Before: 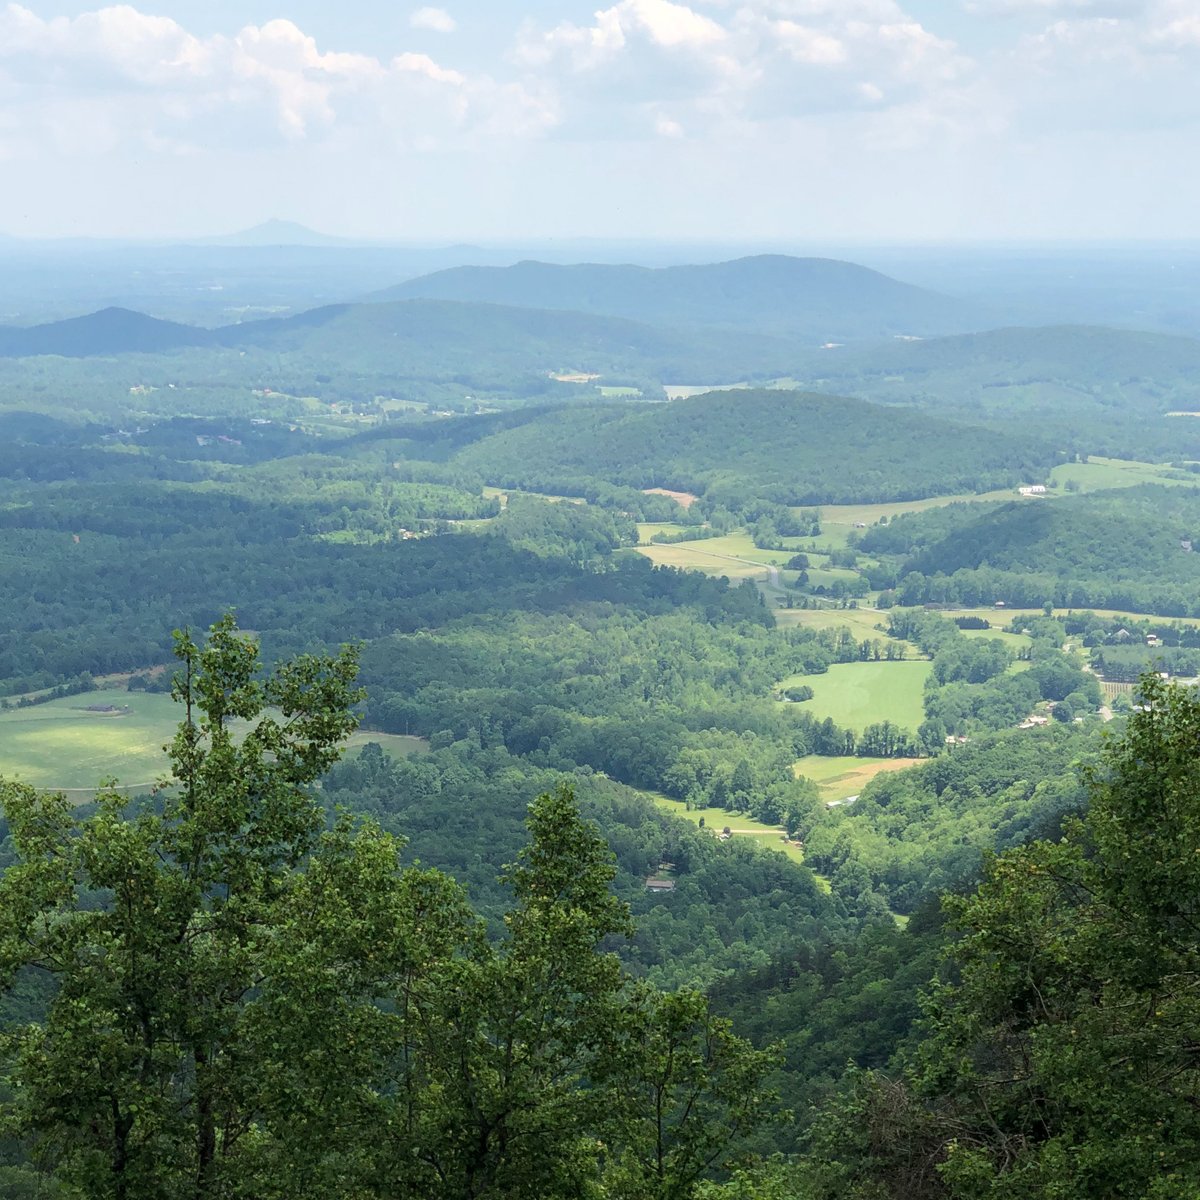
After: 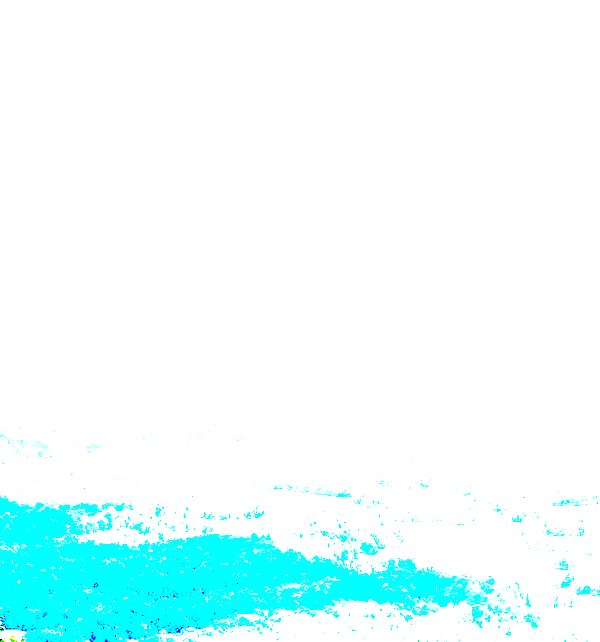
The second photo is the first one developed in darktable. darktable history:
crop: left 19.556%, right 30.401%, bottom 46.458%
exposure: black level correction 0.1, exposure 3 EV, compensate highlight preservation false
